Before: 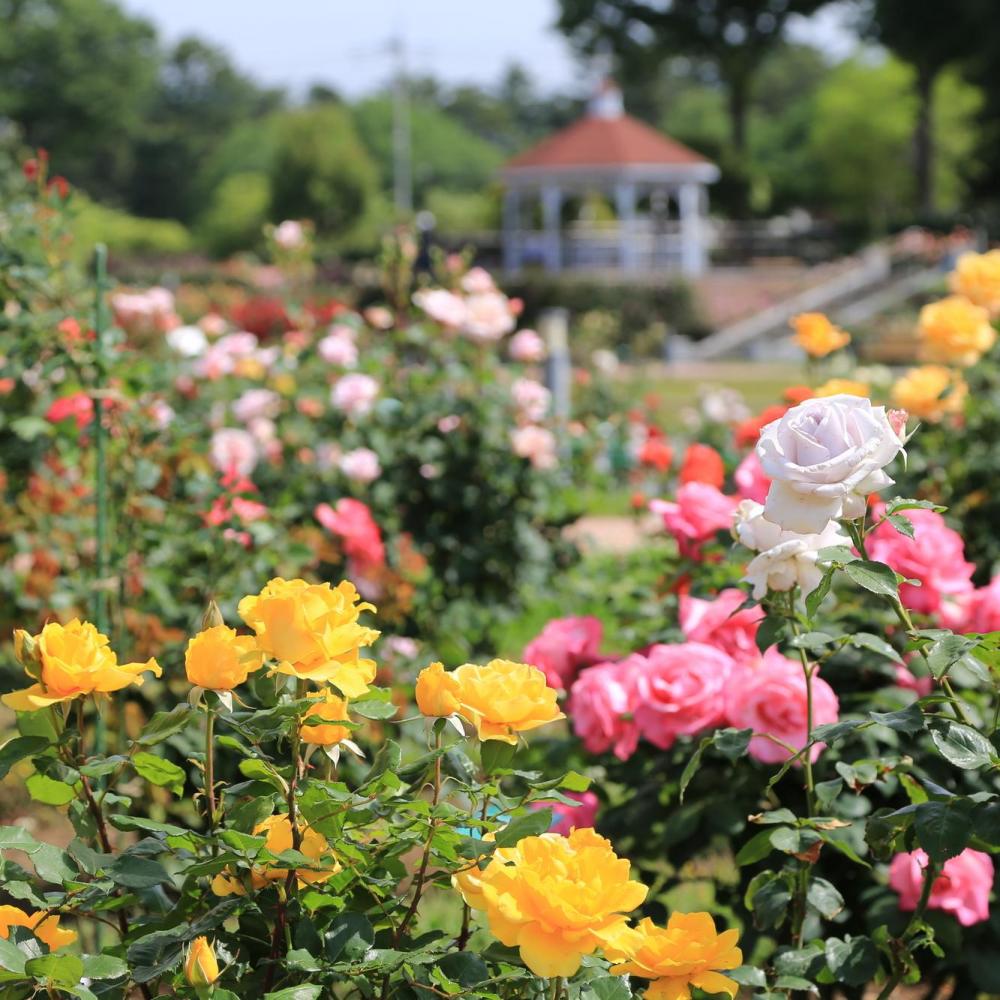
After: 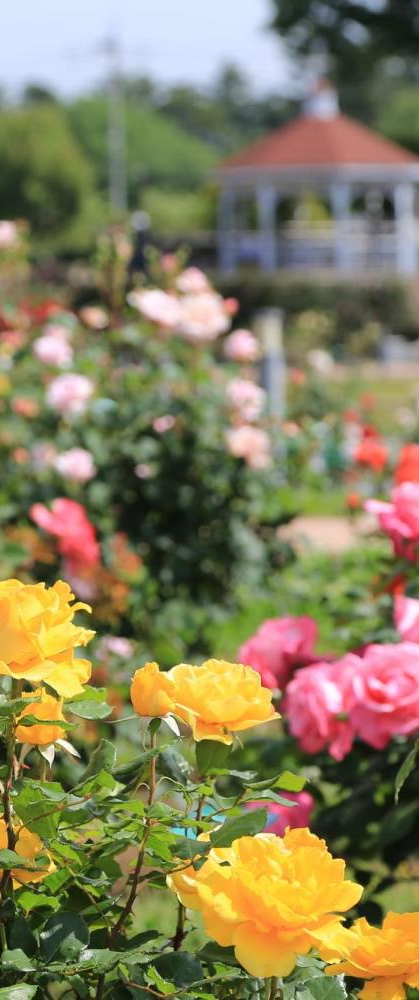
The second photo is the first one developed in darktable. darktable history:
crop: left 28.547%, right 29.512%
